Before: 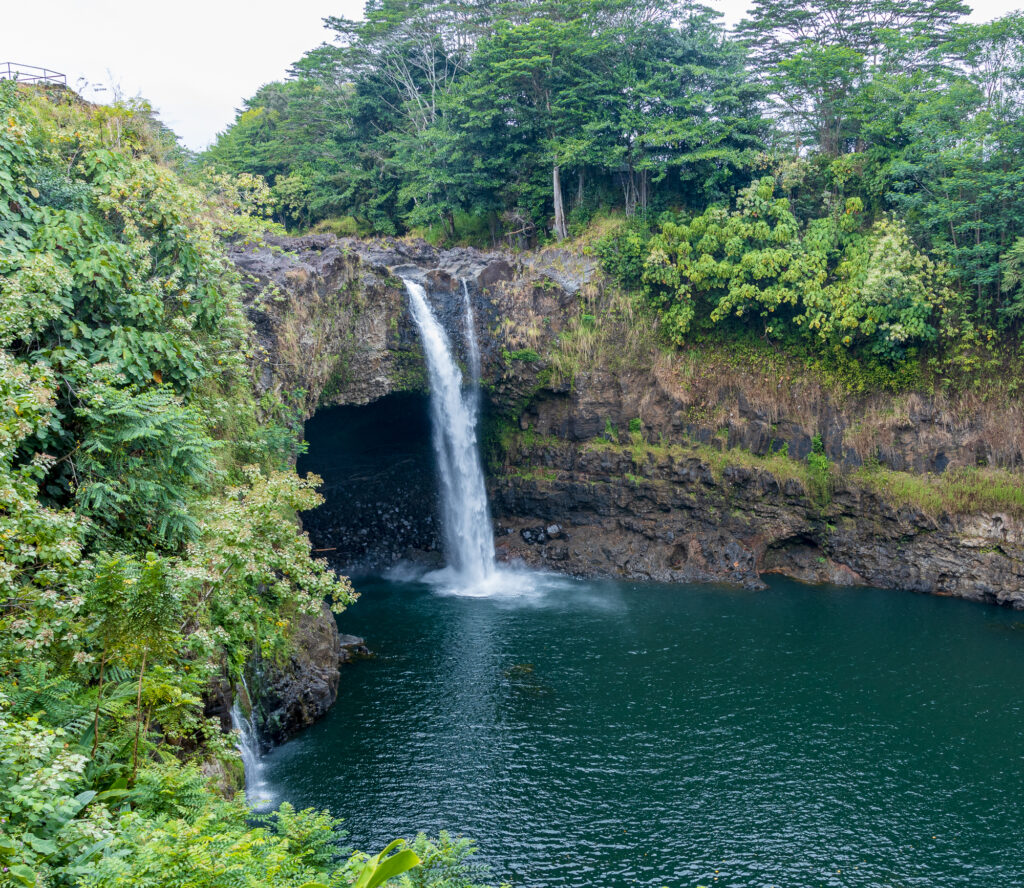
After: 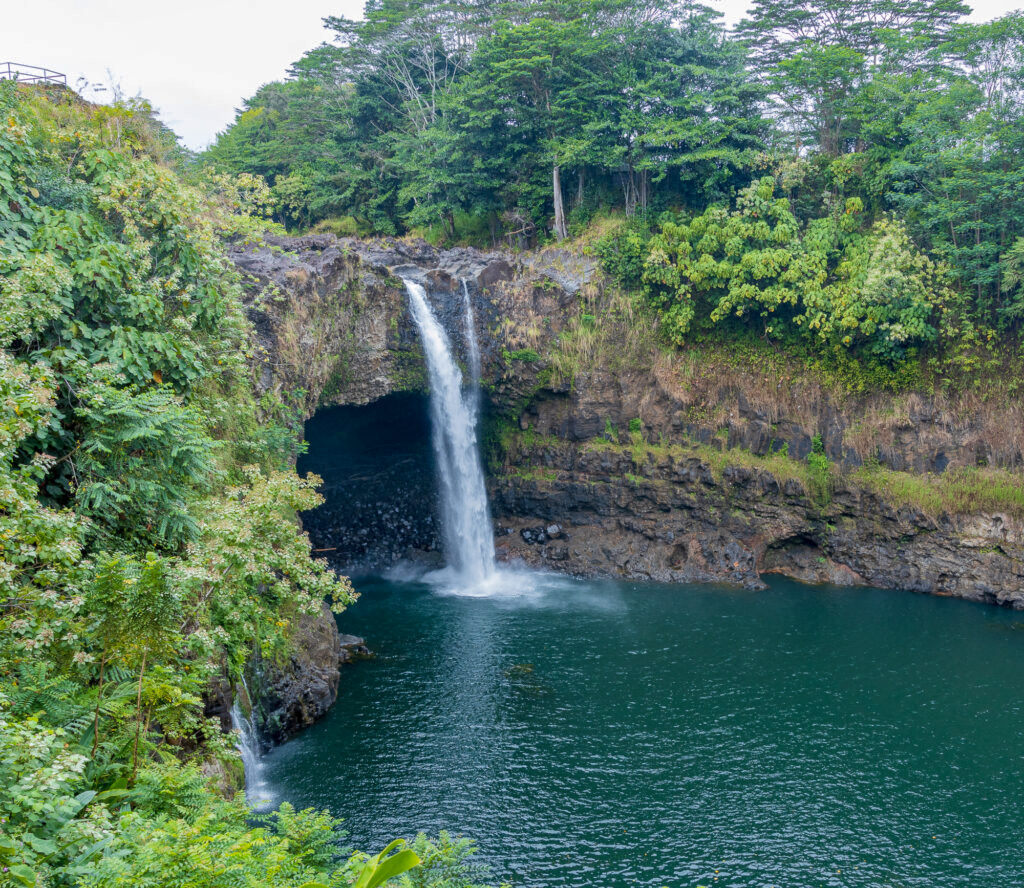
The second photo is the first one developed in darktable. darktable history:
levels: levels [0, 0.498, 0.996]
shadows and highlights: on, module defaults
